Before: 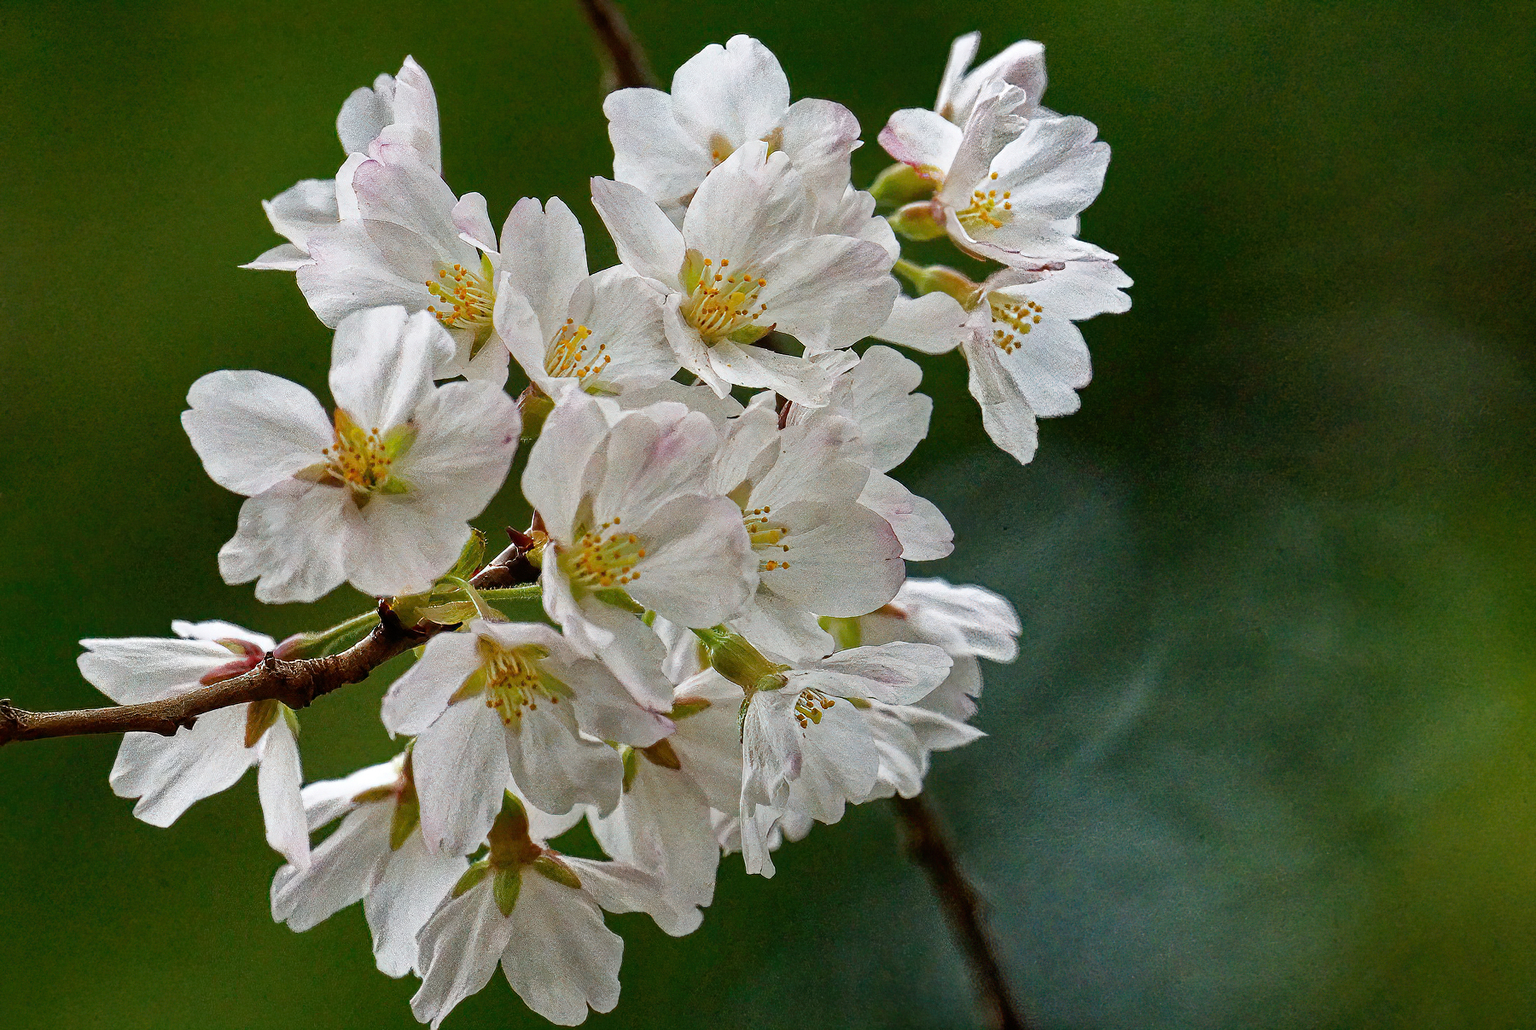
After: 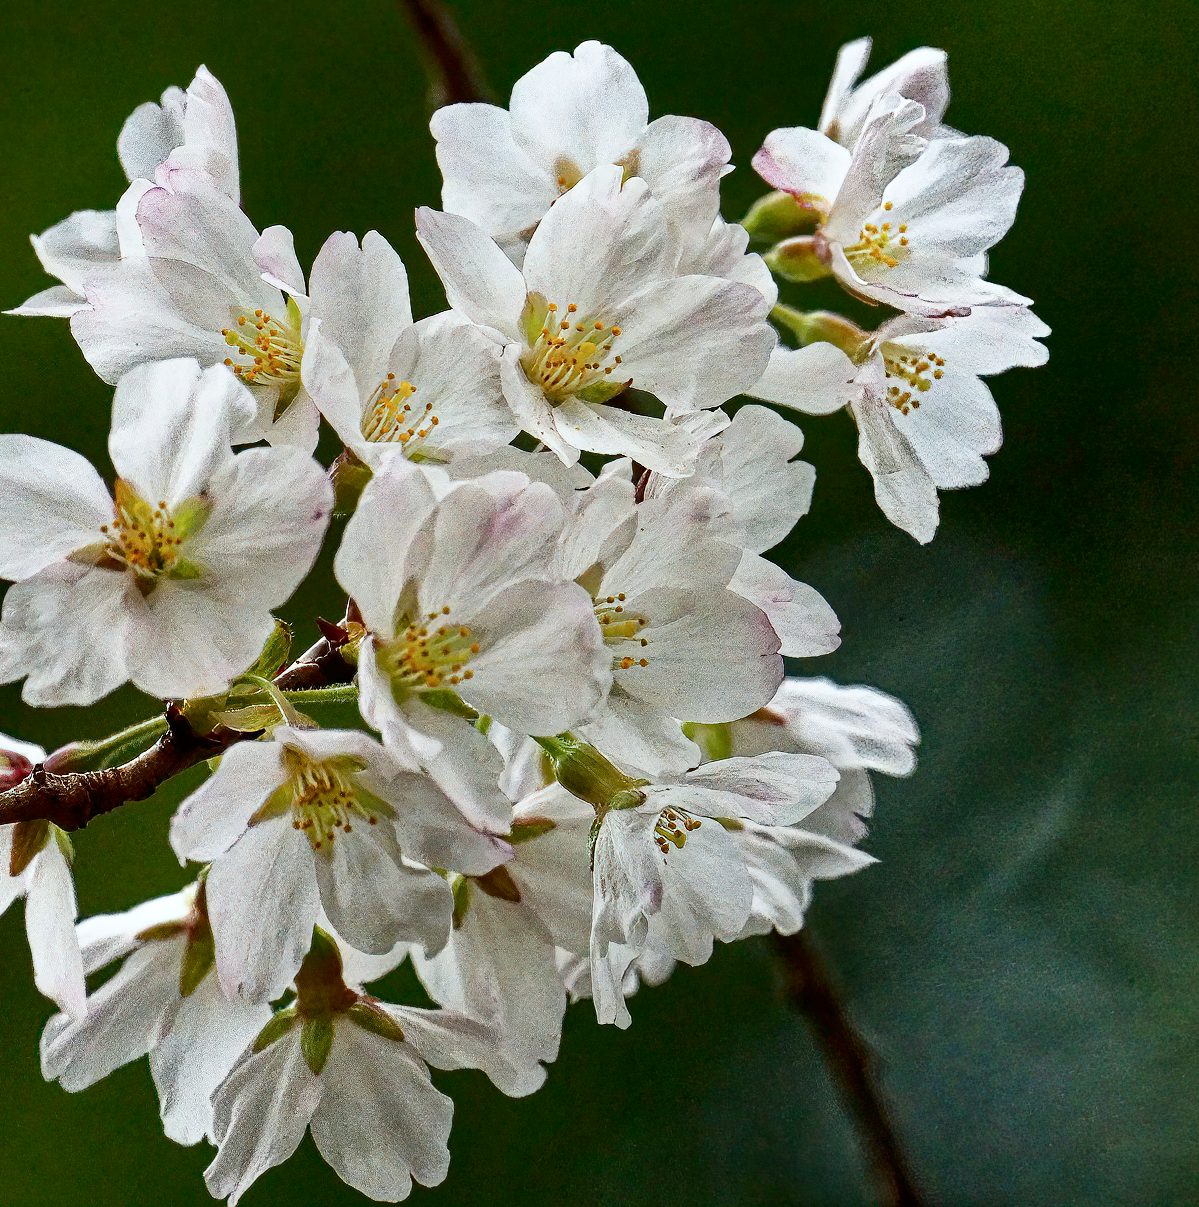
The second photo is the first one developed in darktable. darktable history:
contrast brightness saturation: contrast 0.22
white balance: red 0.978, blue 0.999
crop: left 15.419%, right 17.914%
